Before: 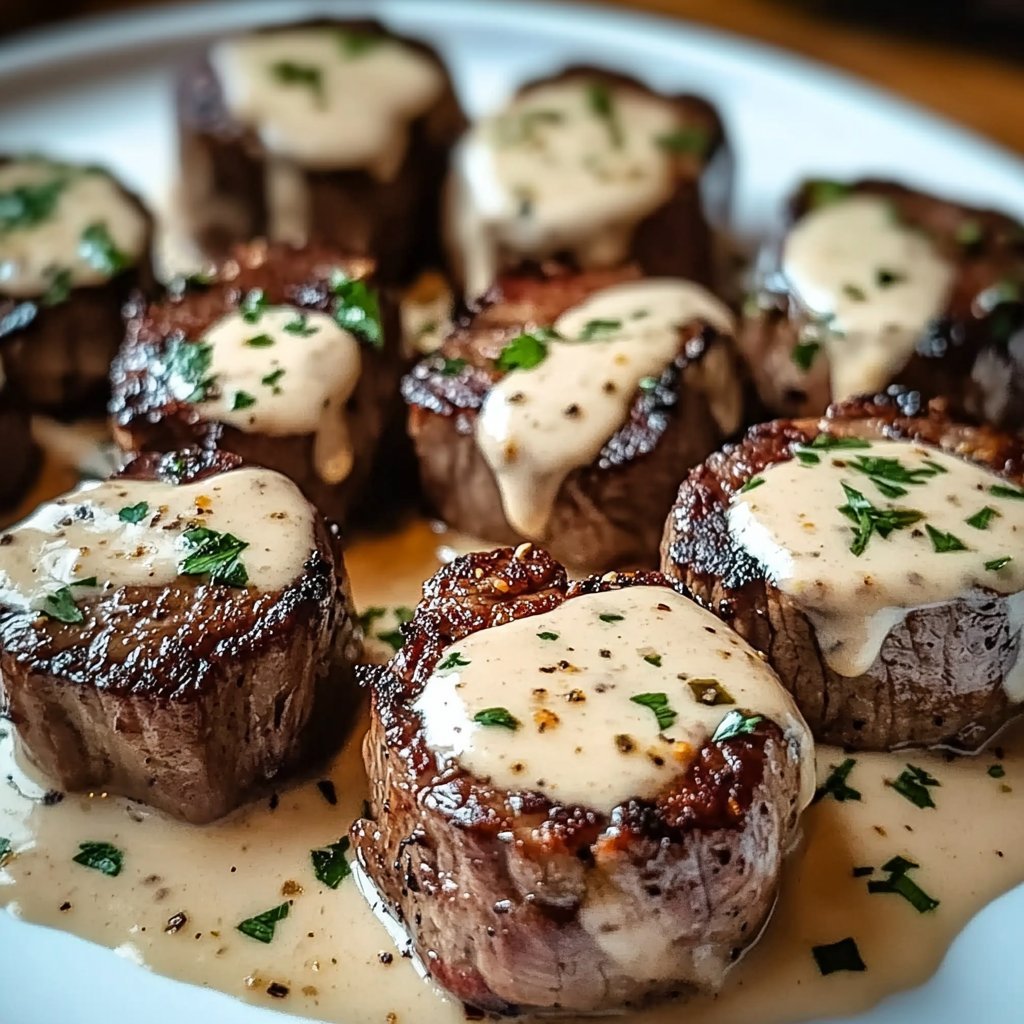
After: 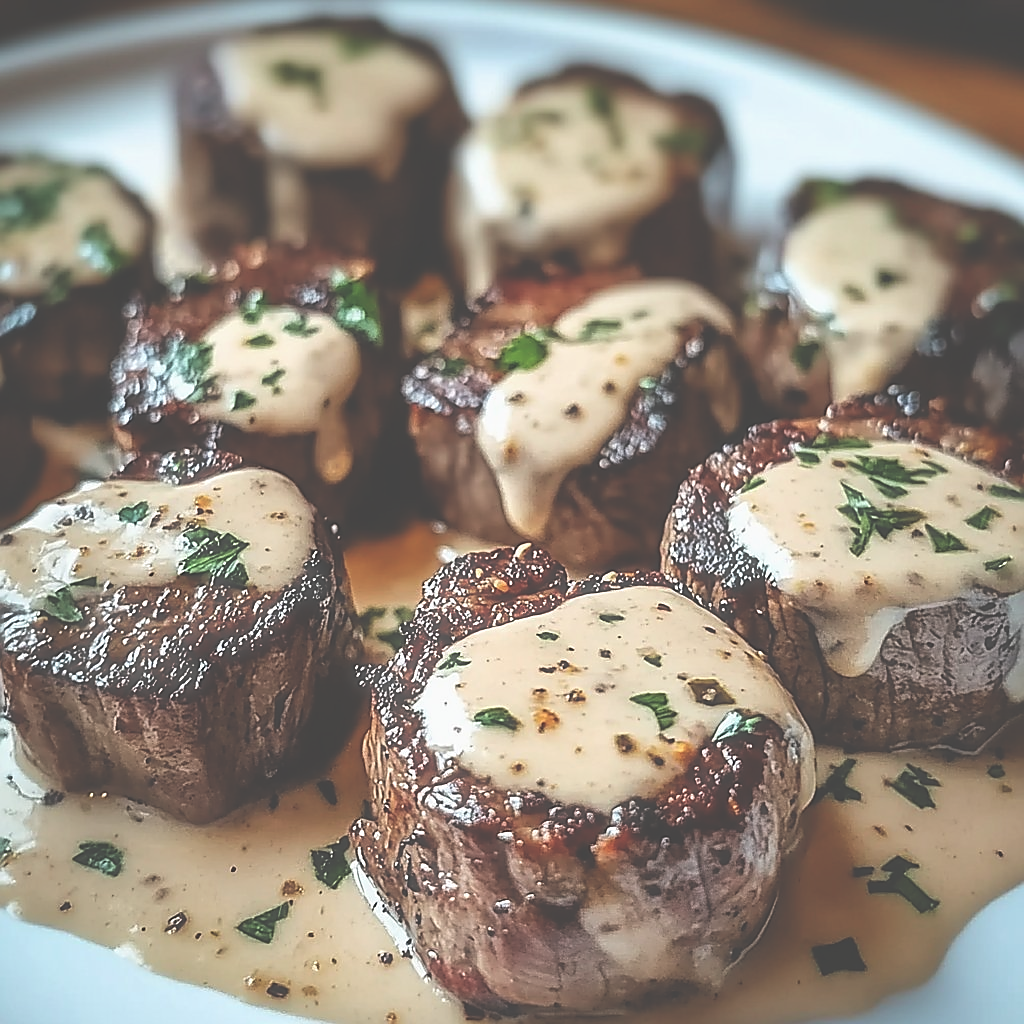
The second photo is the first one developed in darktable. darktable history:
haze removal: strength -0.1, adaptive false
sharpen: radius 1.4, amount 1.25, threshold 0.7
exposure: black level correction -0.062, exposure -0.05 EV, compensate highlight preservation false
